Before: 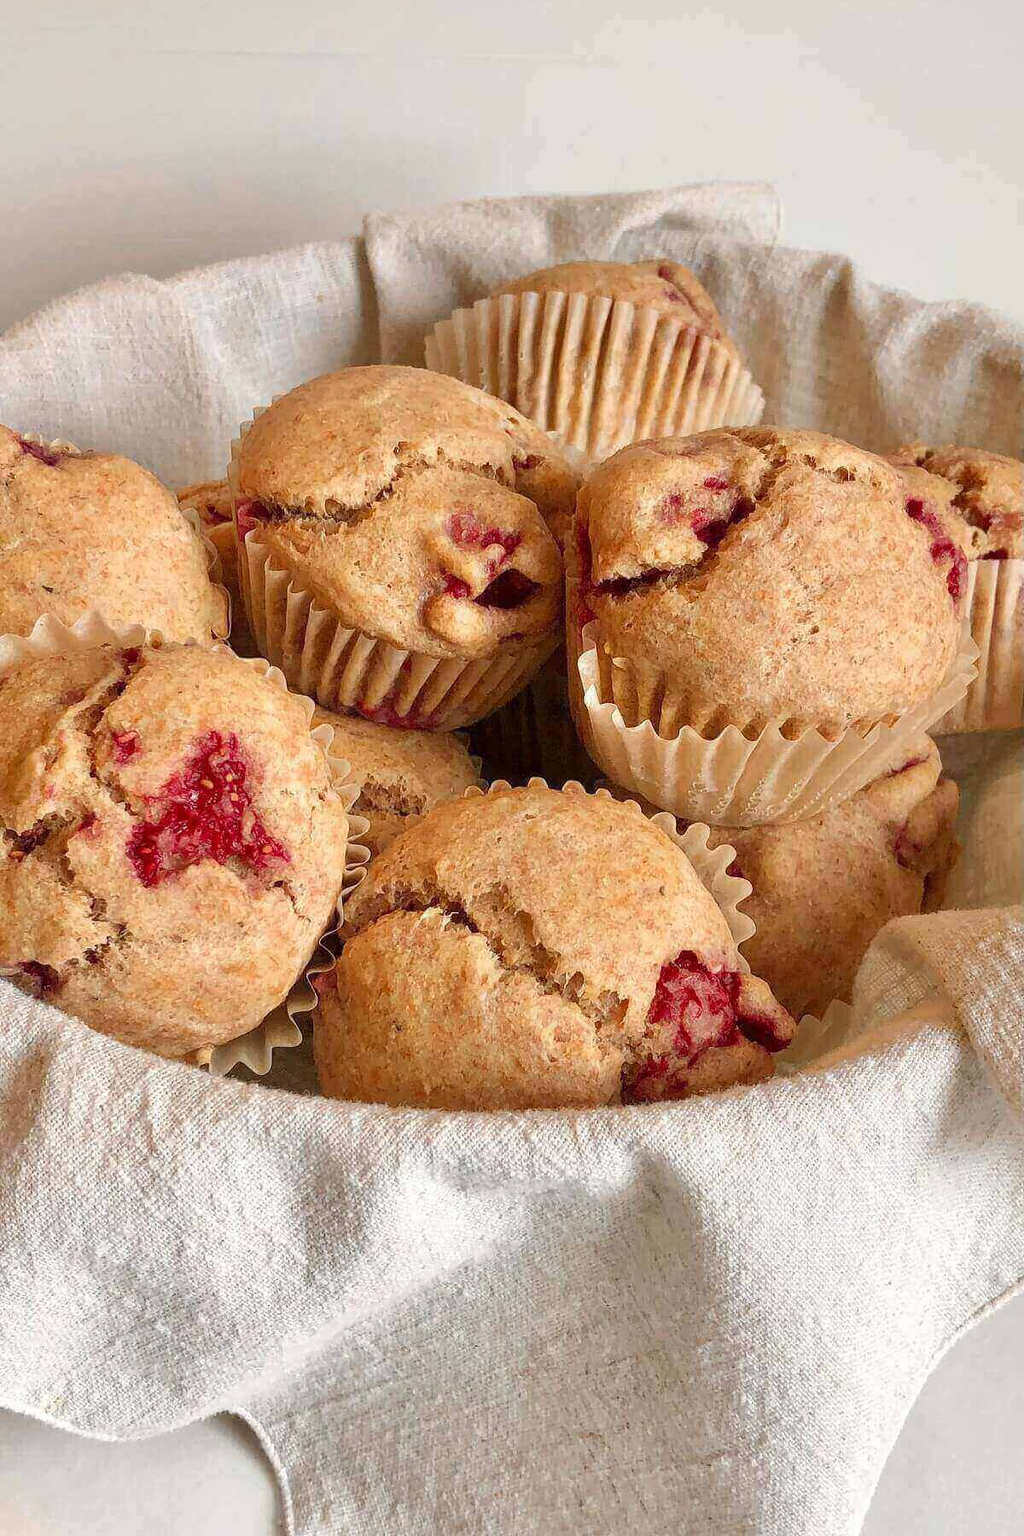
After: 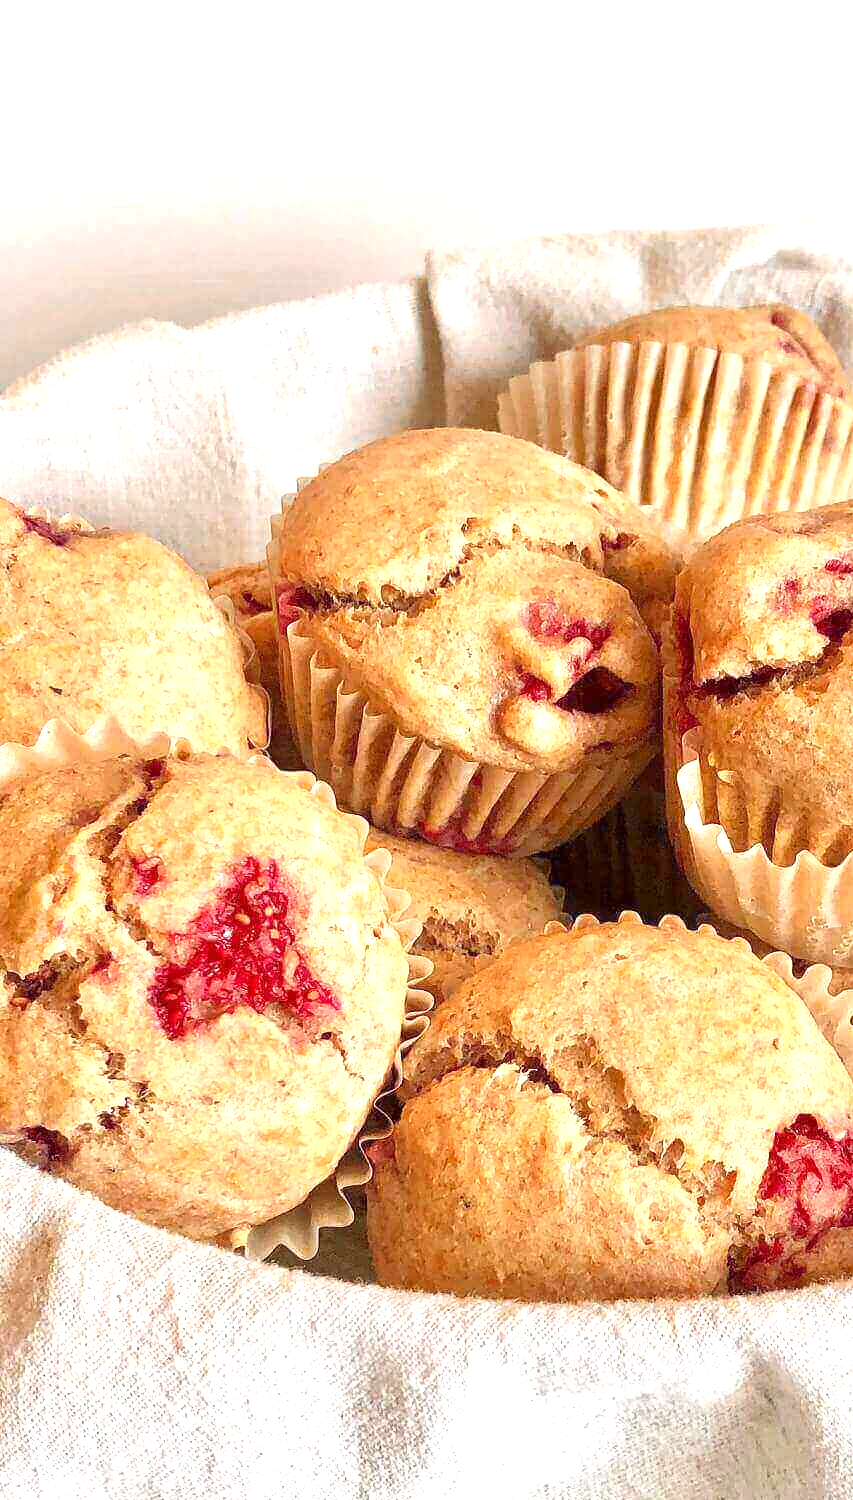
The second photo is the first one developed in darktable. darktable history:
crop: right 28.885%, bottom 16.626%
exposure: black level correction 0.001, exposure 0.955 EV, compensate exposure bias true, compensate highlight preservation false
